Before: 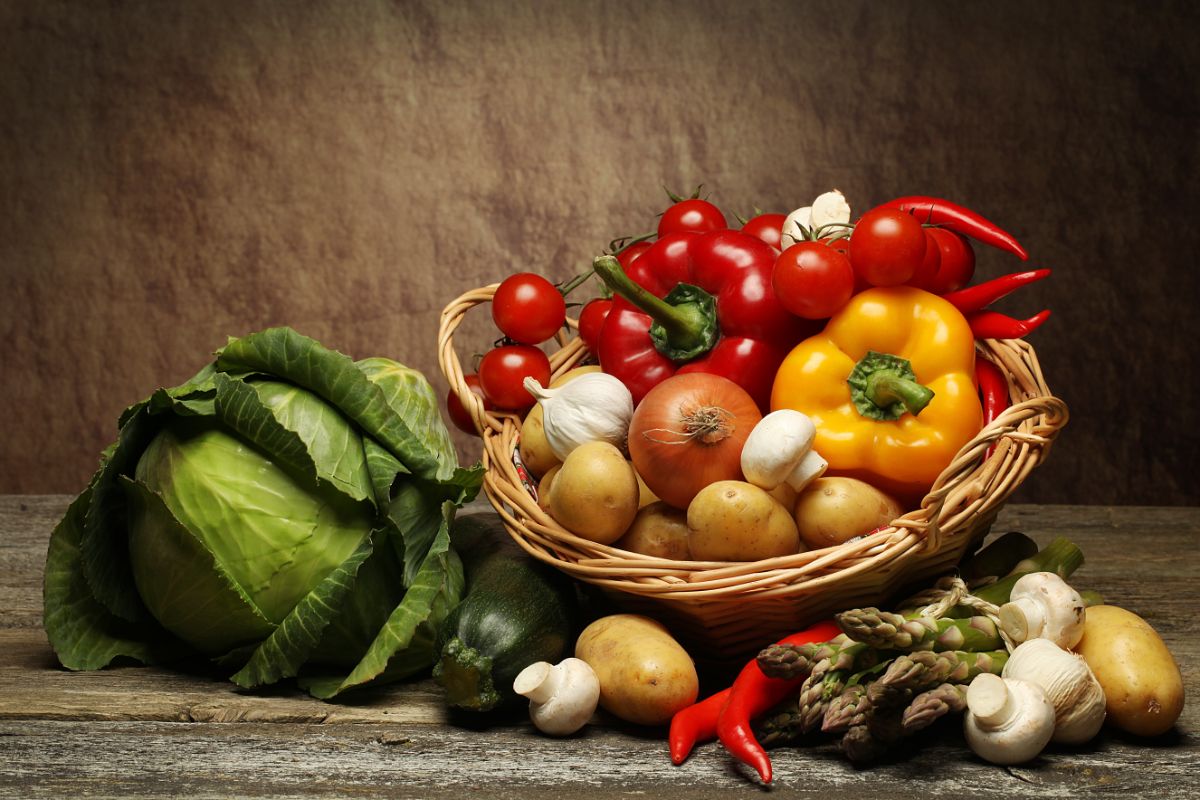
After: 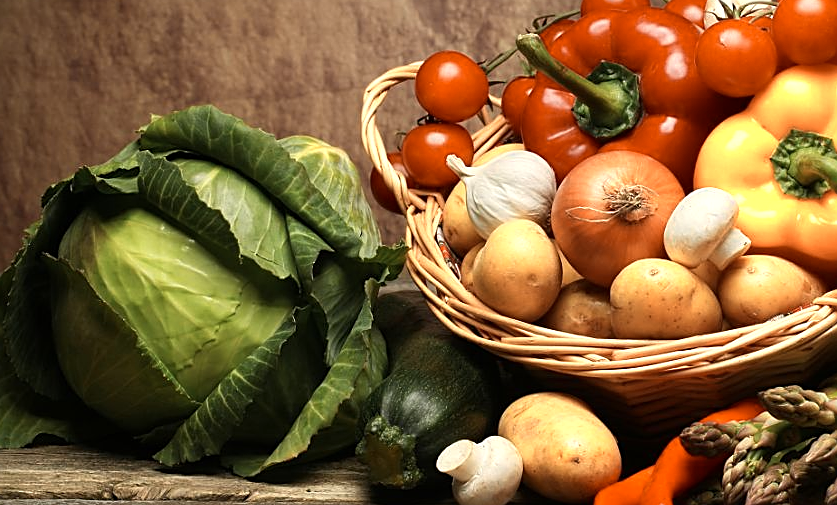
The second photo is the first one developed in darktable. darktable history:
shadows and highlights: shadows -20.81, highlights 99.92, soften with gaussian
color zones: curves: ch0 [(0.018, 0.548) (0.197, 0.654) (0.425, 0.447) (0.605, 0.658) (0.732, 0.579)]; ch1 [(0.105, 0.531) (0.224, 0.531) (0.386, 0.39) (0.618, 0.456) (0.732, 0.456) (0.956, 0.421)]; ch2 [(0.039, 0.583) (0.215, 0.465) (0.399, 0.544) (0.465, 0.548) (0.614, 0.447) (0.724, 0.43) (0.882, 0.623) (0.956, 0.632)]
sharpen: on, module defaults
crop: left 6.469%, top 27.795%, right 23.753%, bottom 9.004%
